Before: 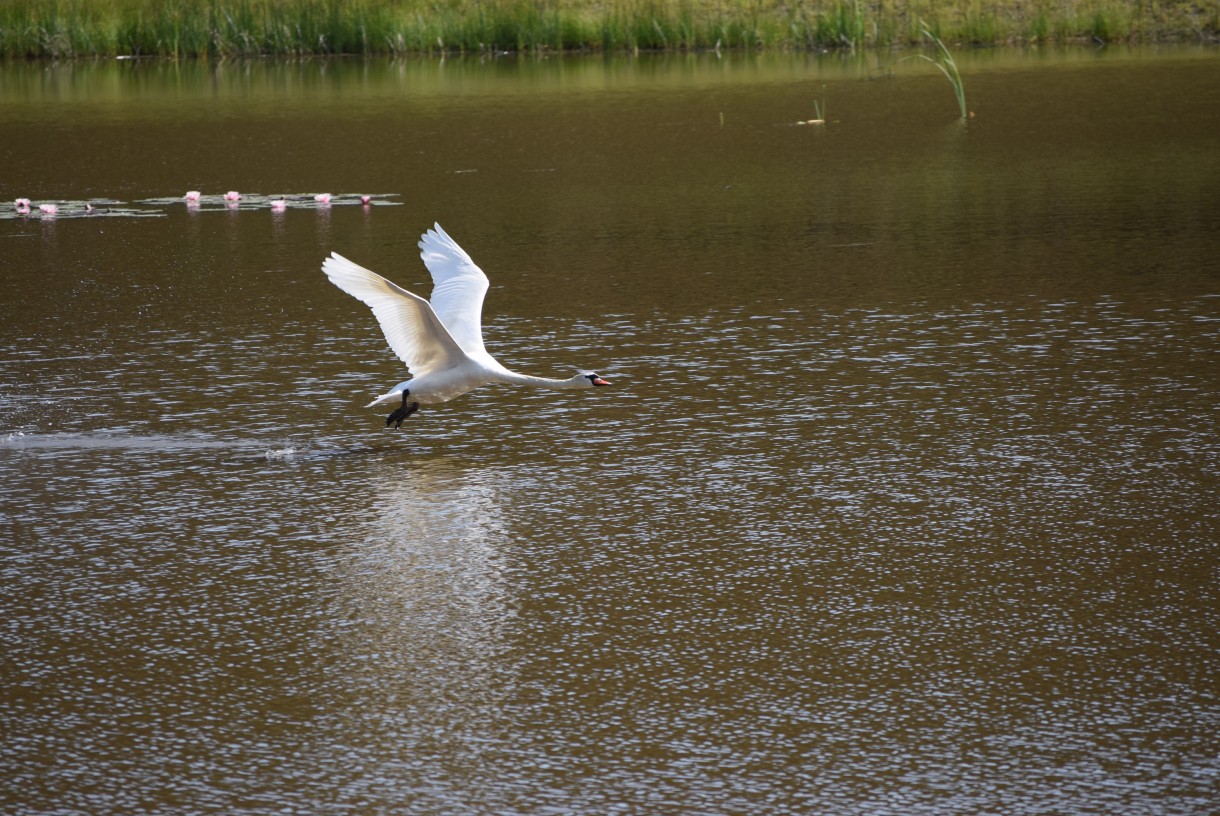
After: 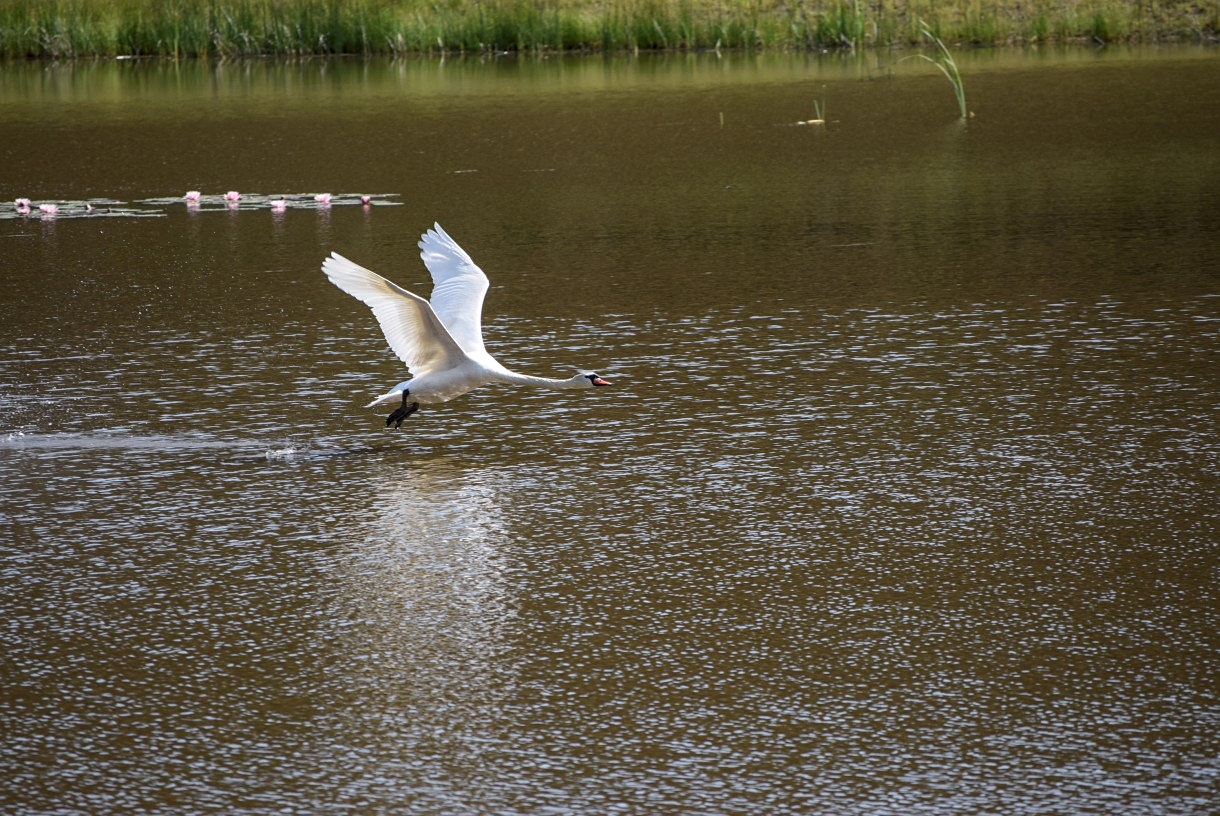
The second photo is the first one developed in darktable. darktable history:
local contrast: on, module defaults
sharpen: amount 0.215
